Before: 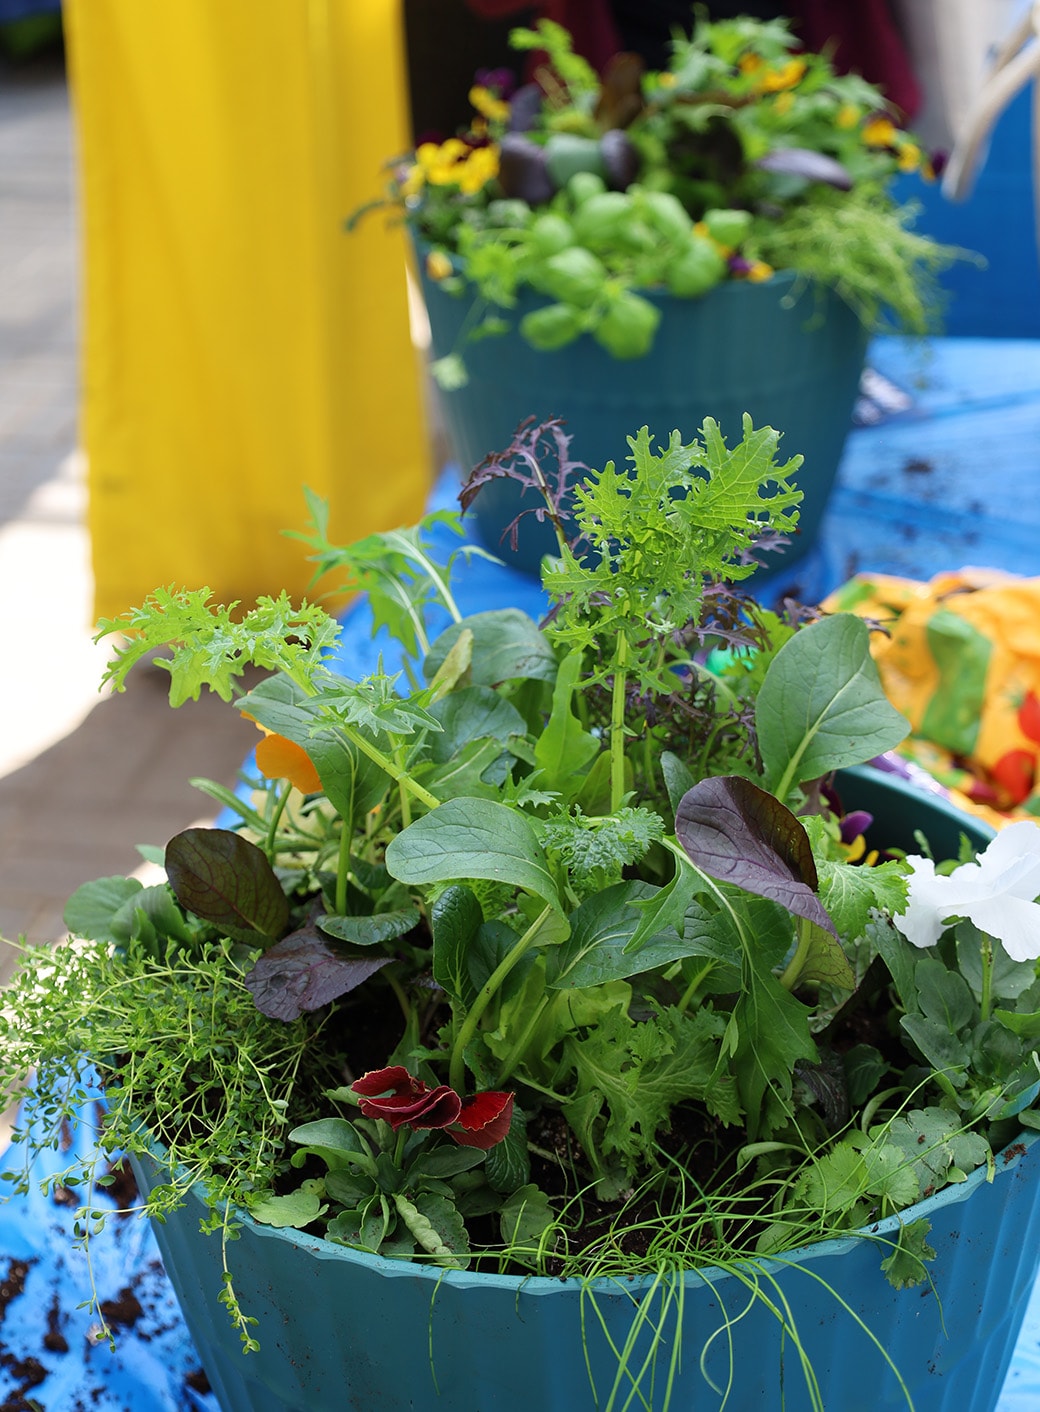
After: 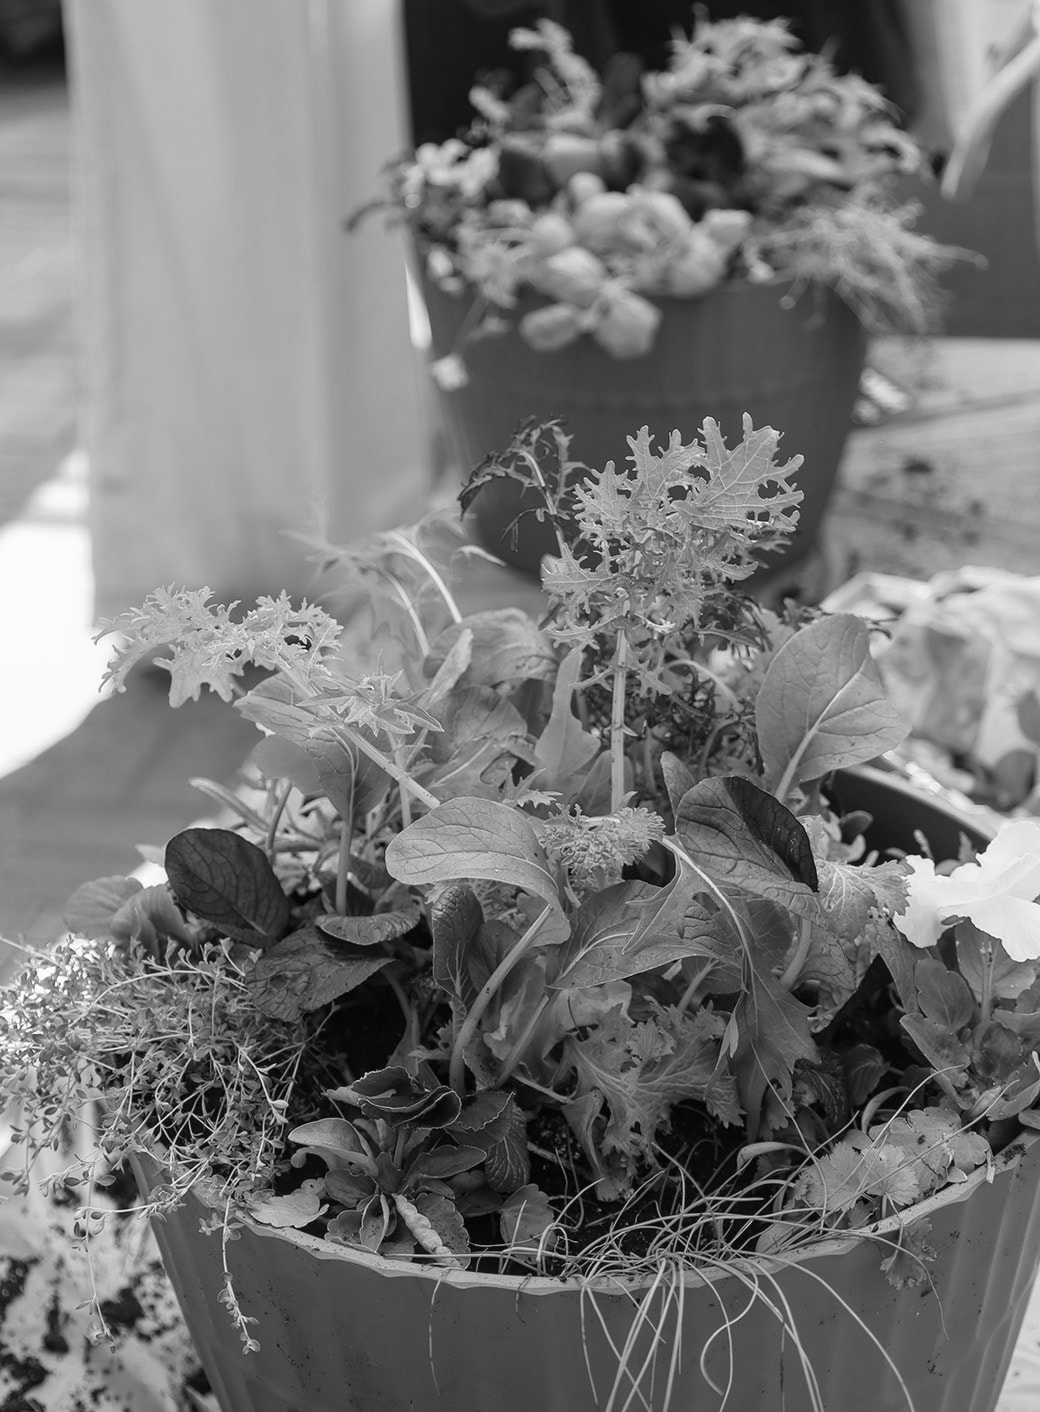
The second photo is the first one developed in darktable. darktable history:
local contrast: detail 110%
color correction: highlights a* 4.02, highlights b* 4.98, shadows a* -7.55, shadows b* 4.98
monochrome: on, module defaults
